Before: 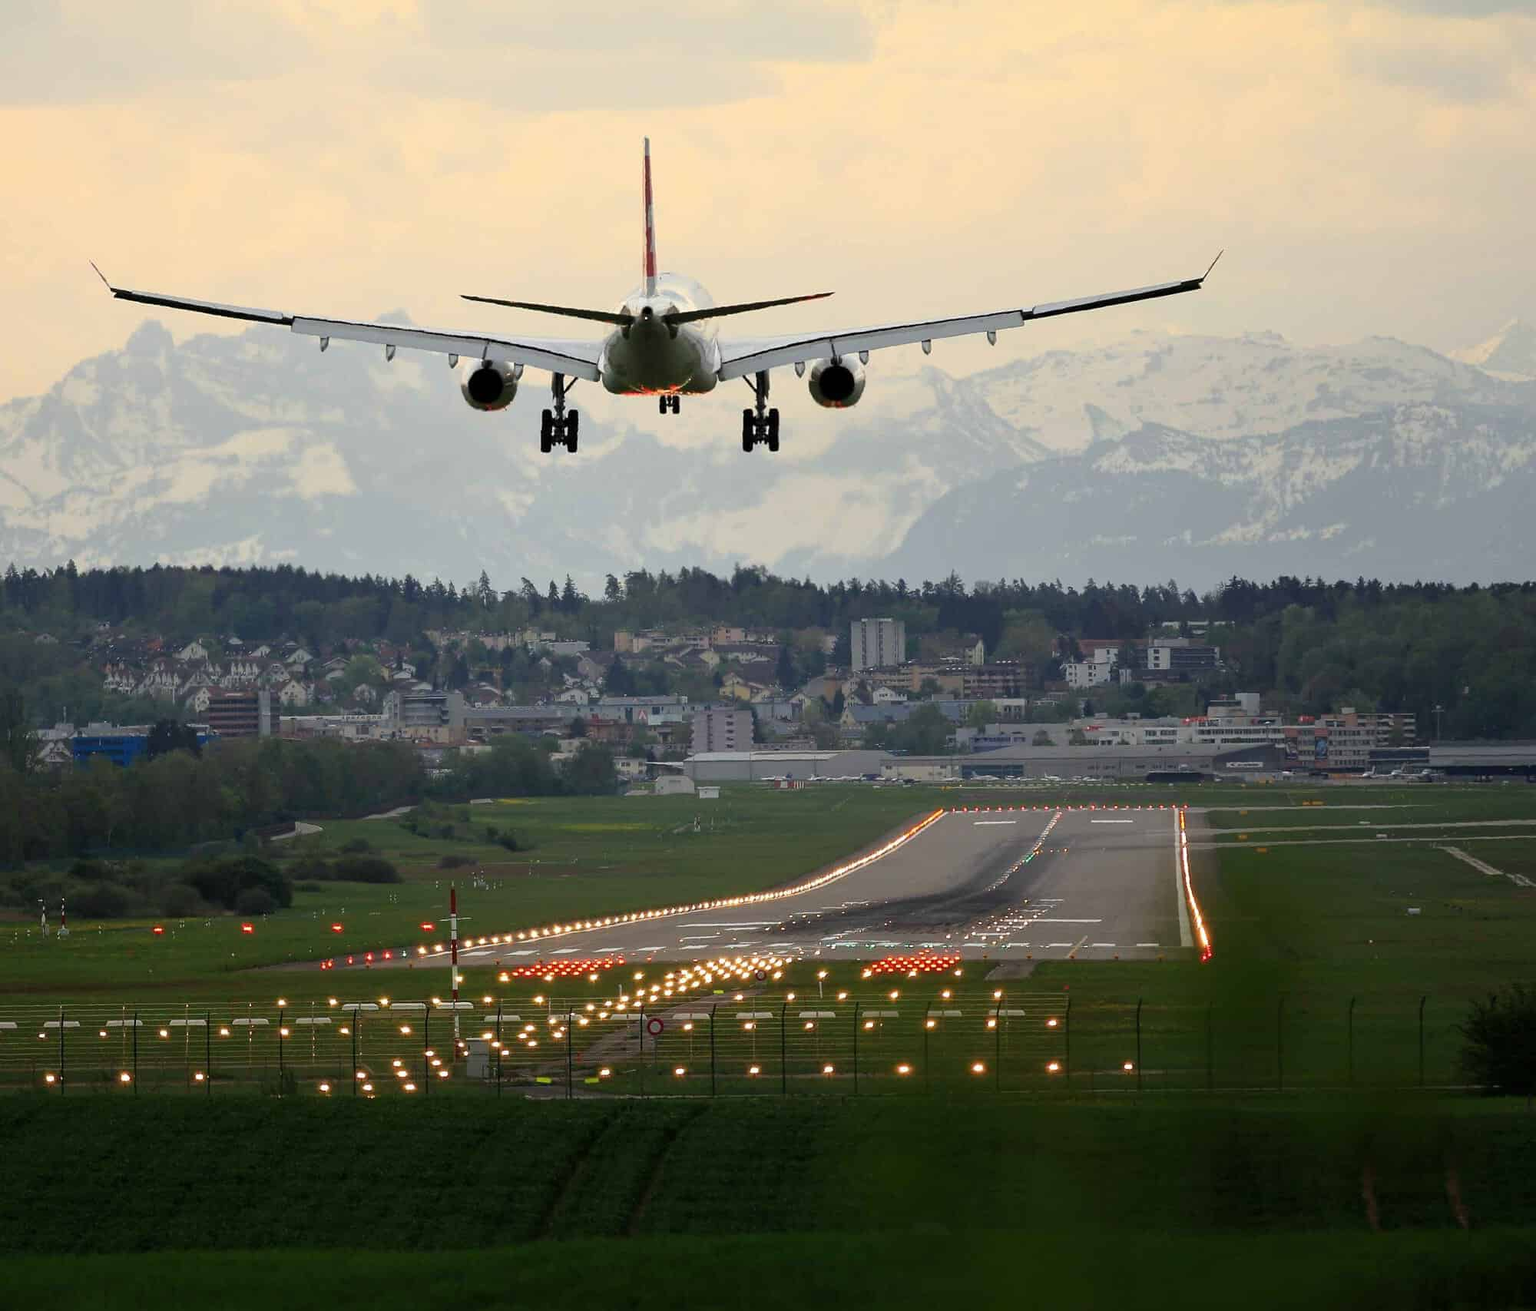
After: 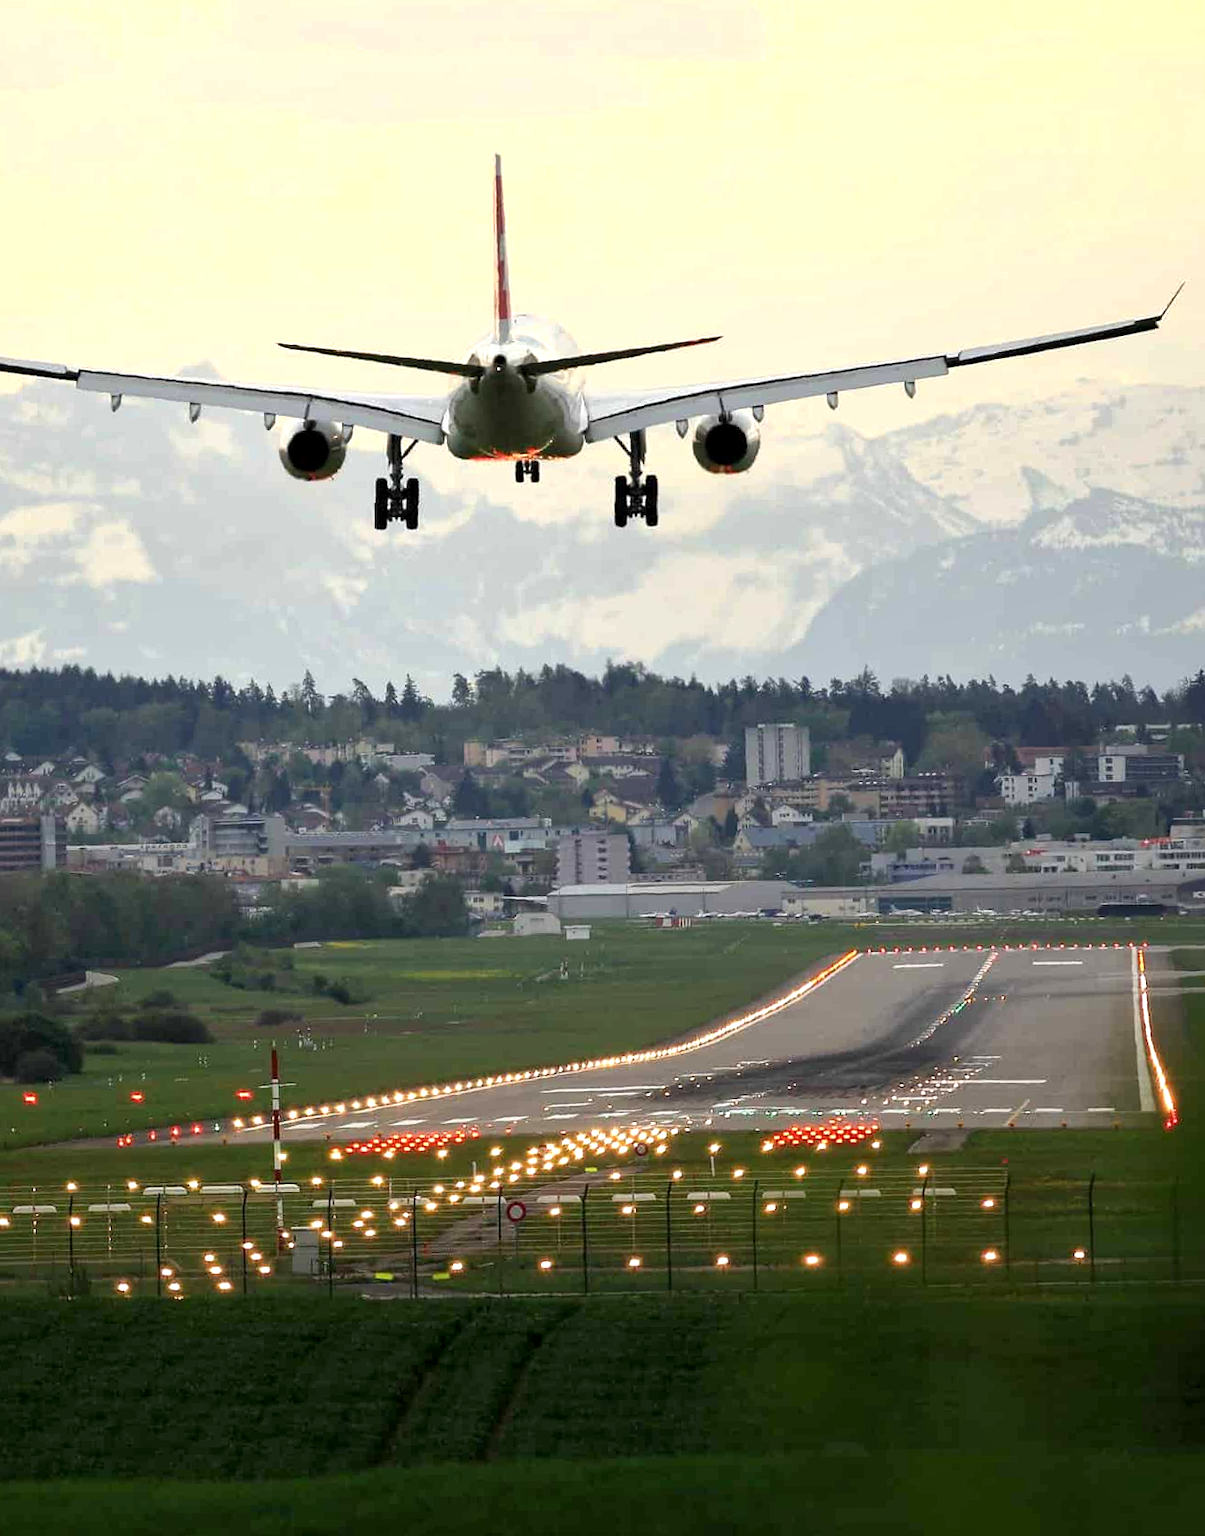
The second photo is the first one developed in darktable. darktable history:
rotate and perspective: rotation -0.45°, automatic cropping original format, crop left 0.008, crop right 0.992, crop top 0.012, crop bottom 0.988
crop and rotate: left 14.292%, right 19.041%
local contrast: mode bilateral grid, contrast 20, coarseness 50, detail 120%, midtone range 0.2
exposure: black level correction 0.001, exposure 0.5 EV, compensate exposure bias true, compensate highlight preservation false
